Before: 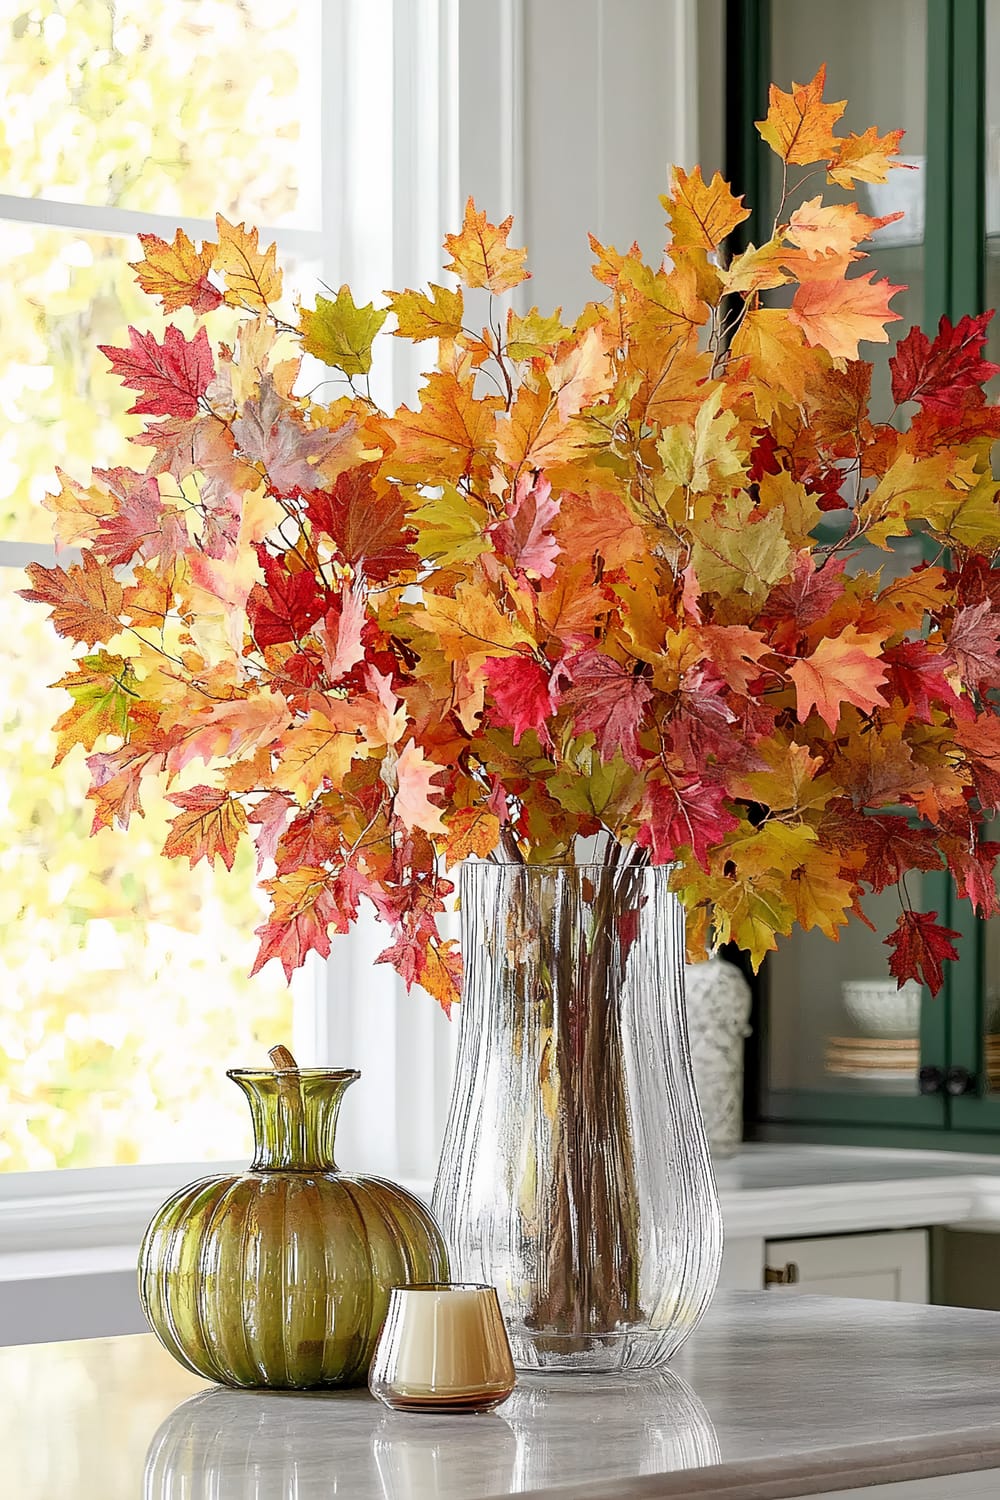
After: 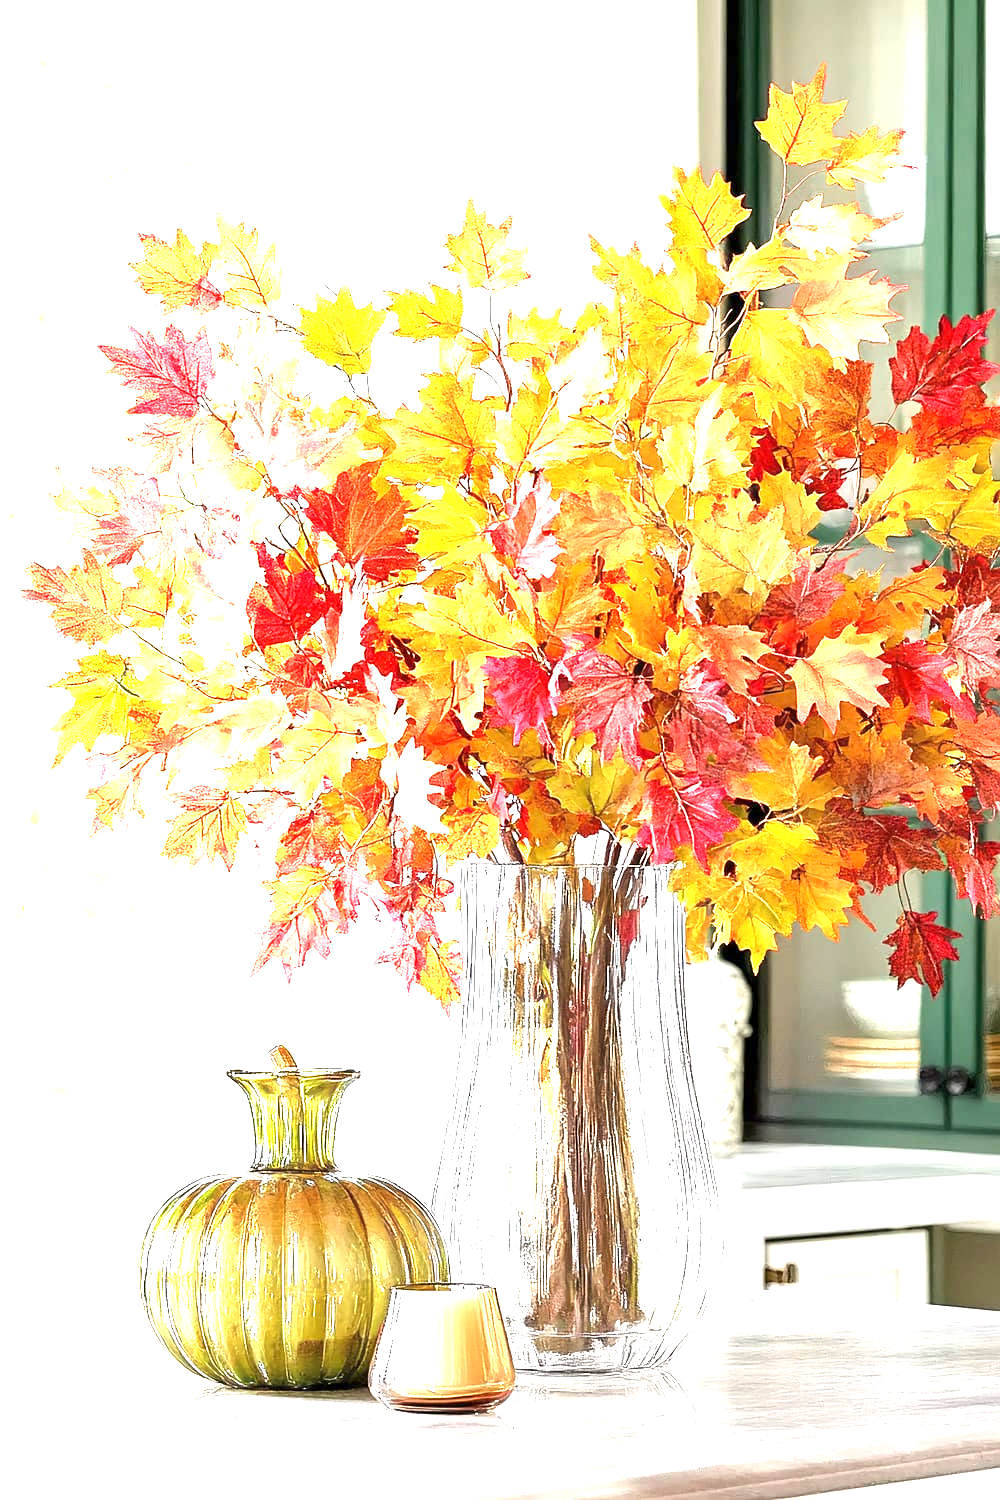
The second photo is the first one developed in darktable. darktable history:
exposure: exposure 2.044 EV, compensate exposure bias true, compensate highlight preservation false
